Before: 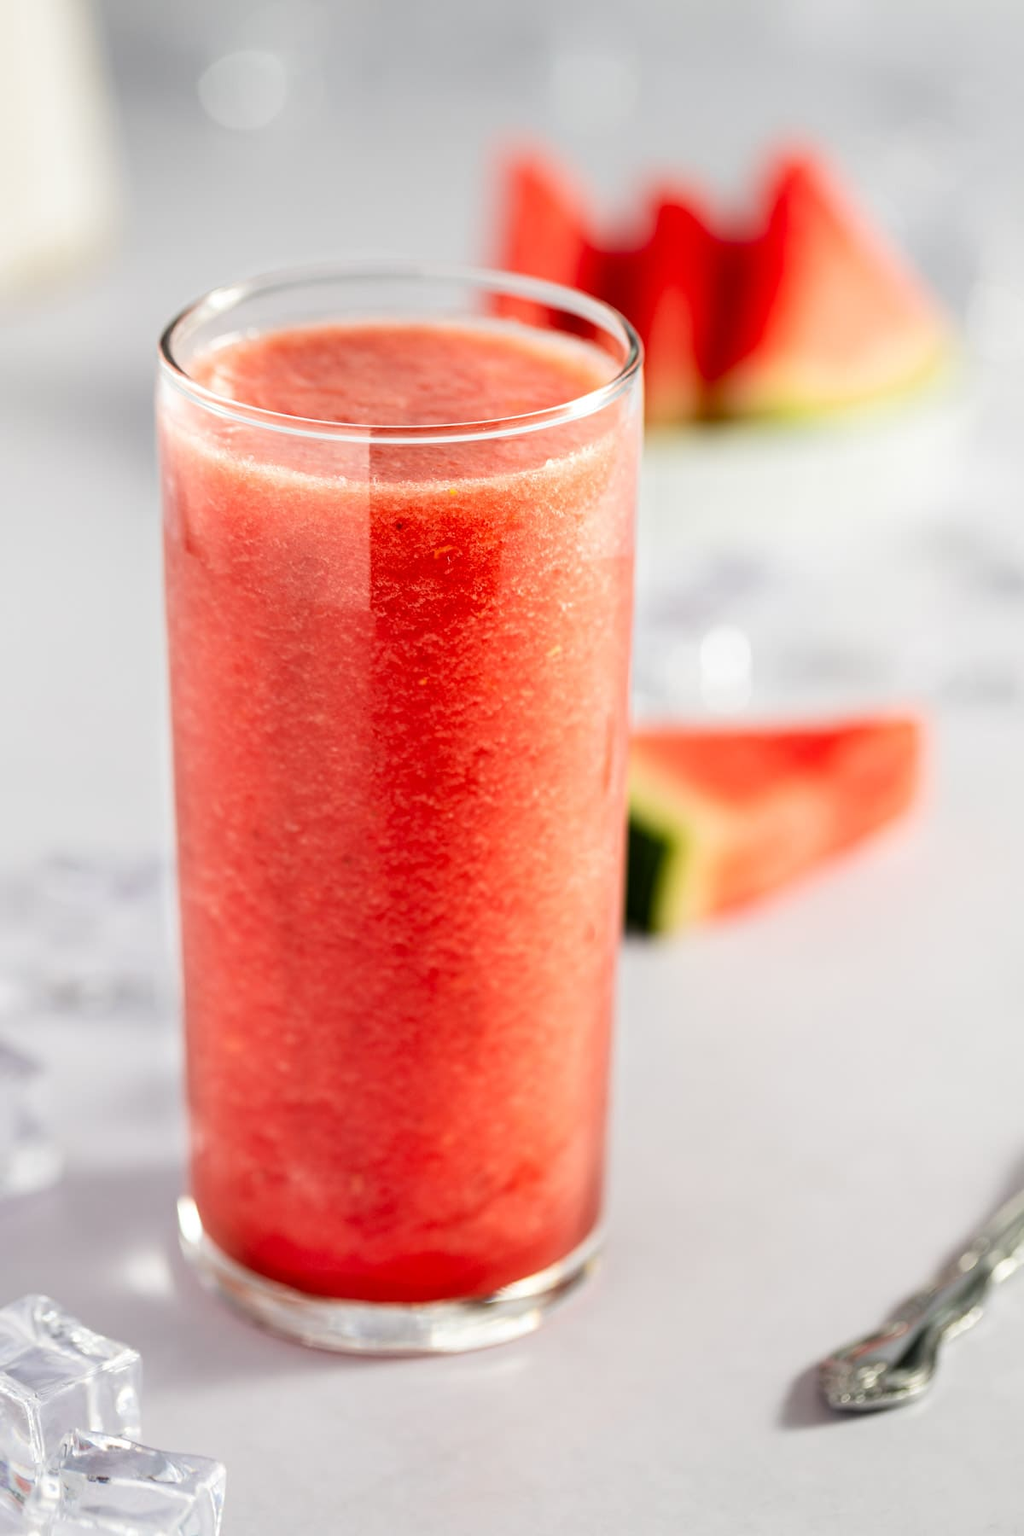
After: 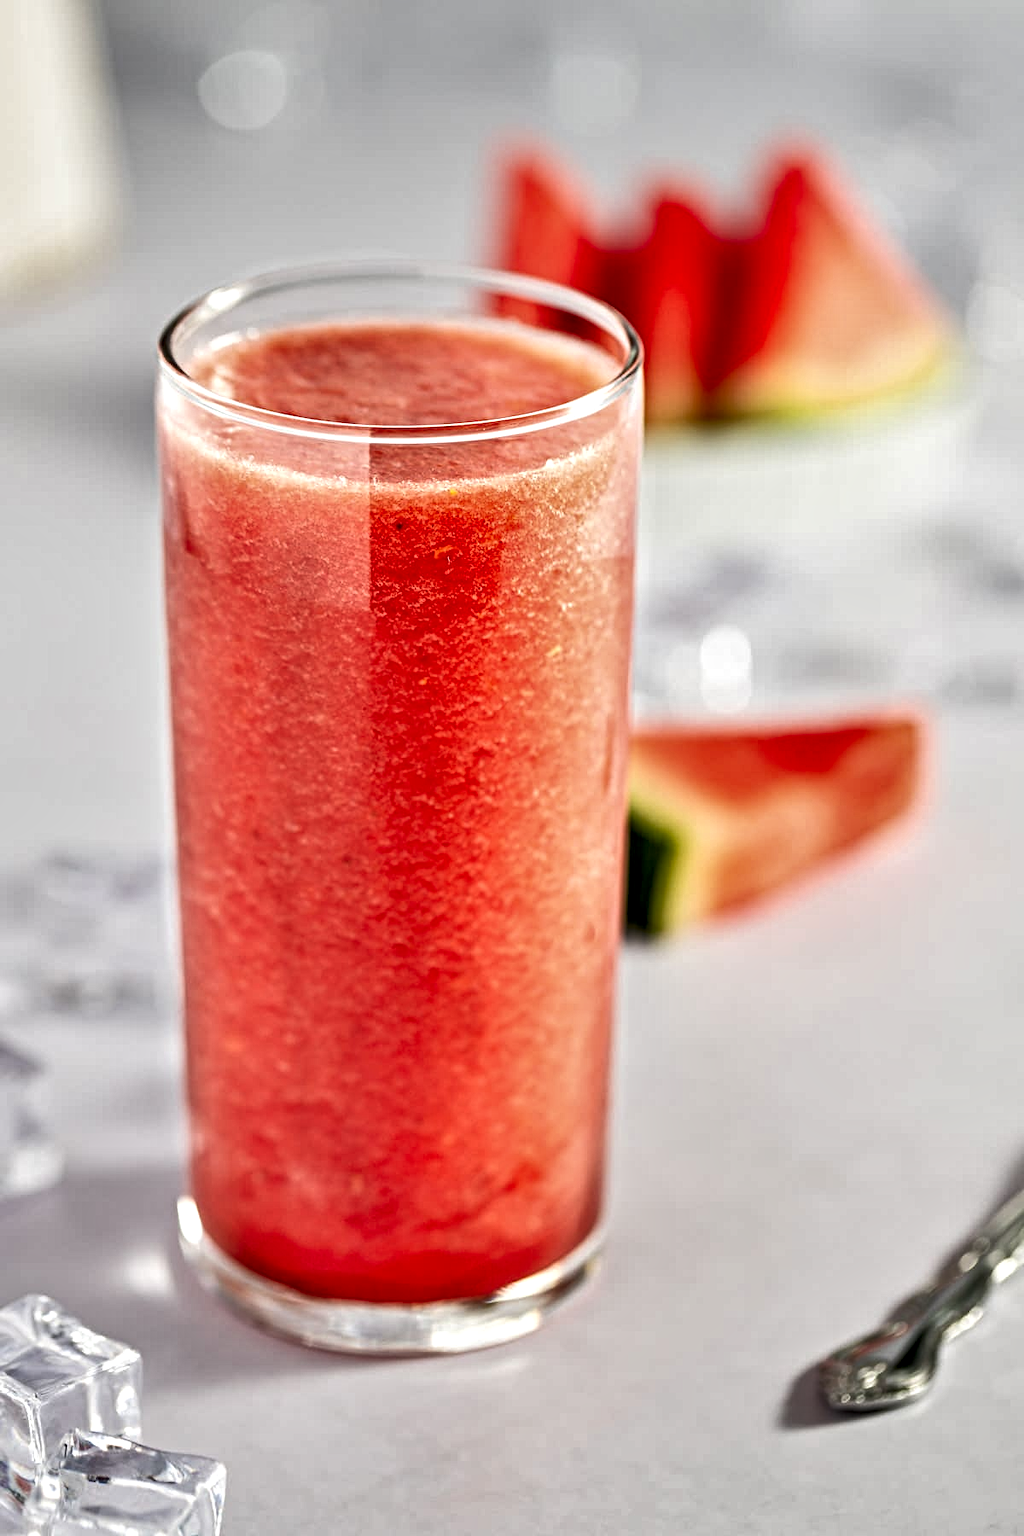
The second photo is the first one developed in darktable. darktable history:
shadows and highlights: soften with gaussian
contrast equalizer: octaves 7, y [[0.5, 0.542, 0.583, 0.625, 0.667, 0.708], [0.5 ×6], [0.5 ×6], [0 ×6], [0 ×6]]
